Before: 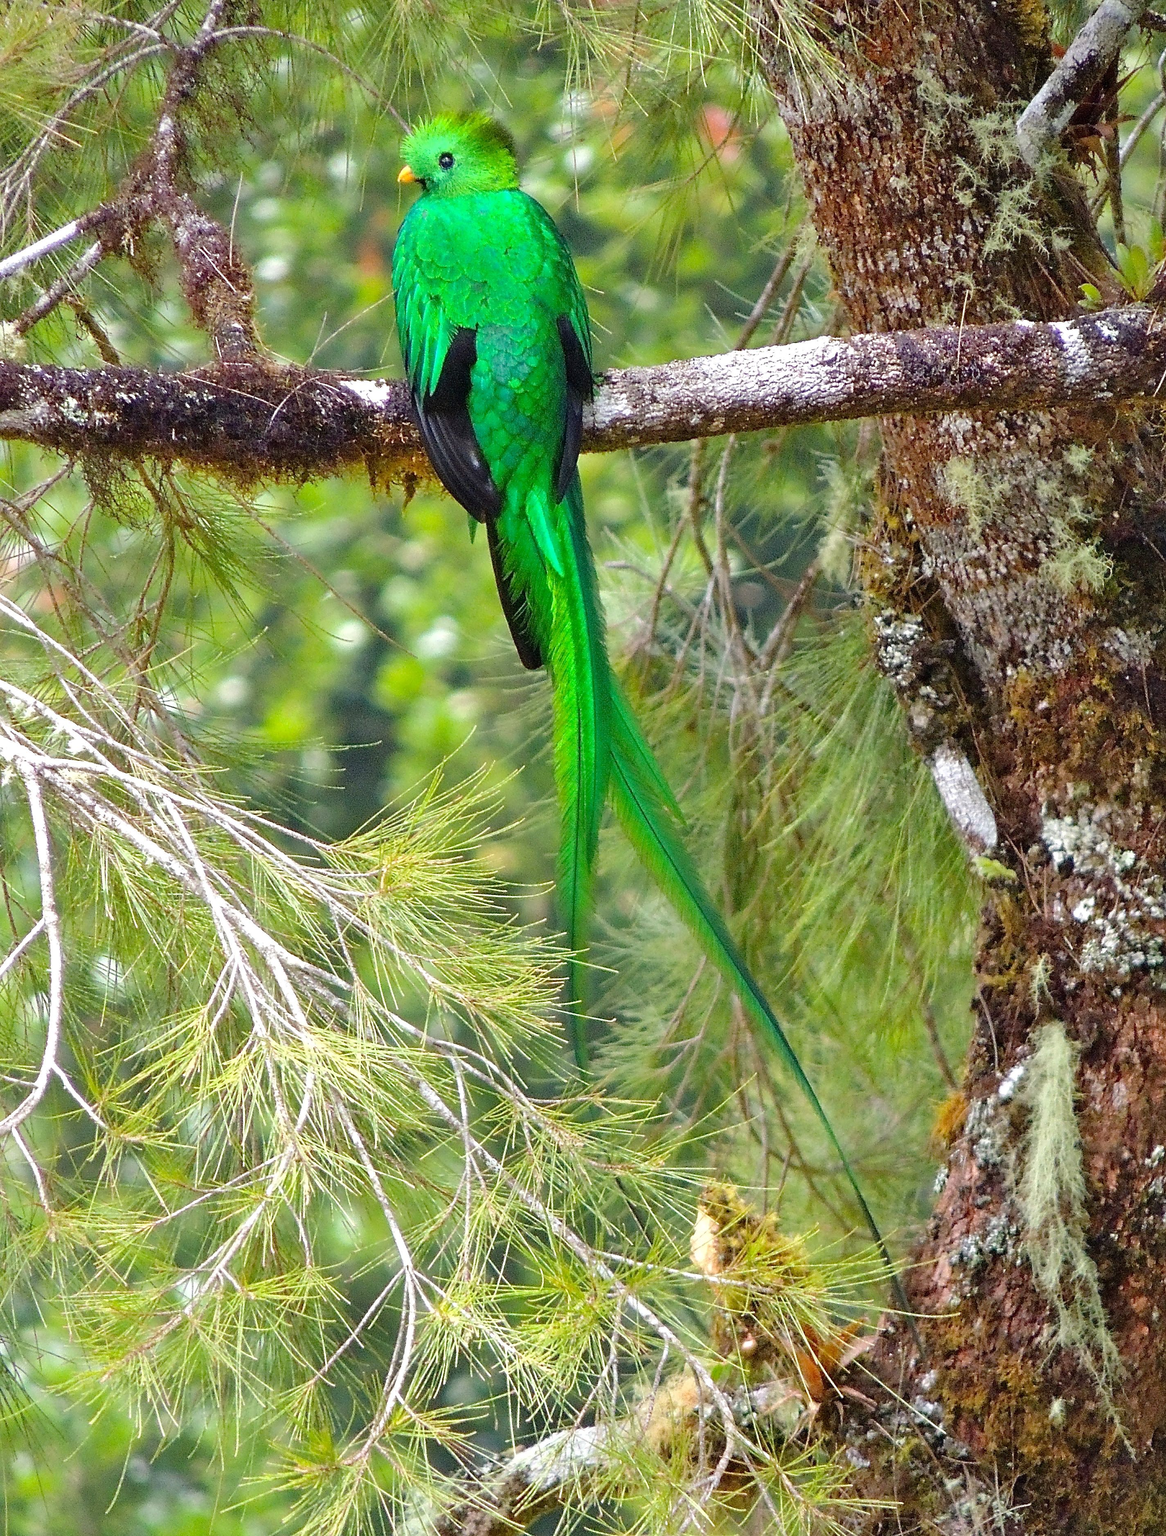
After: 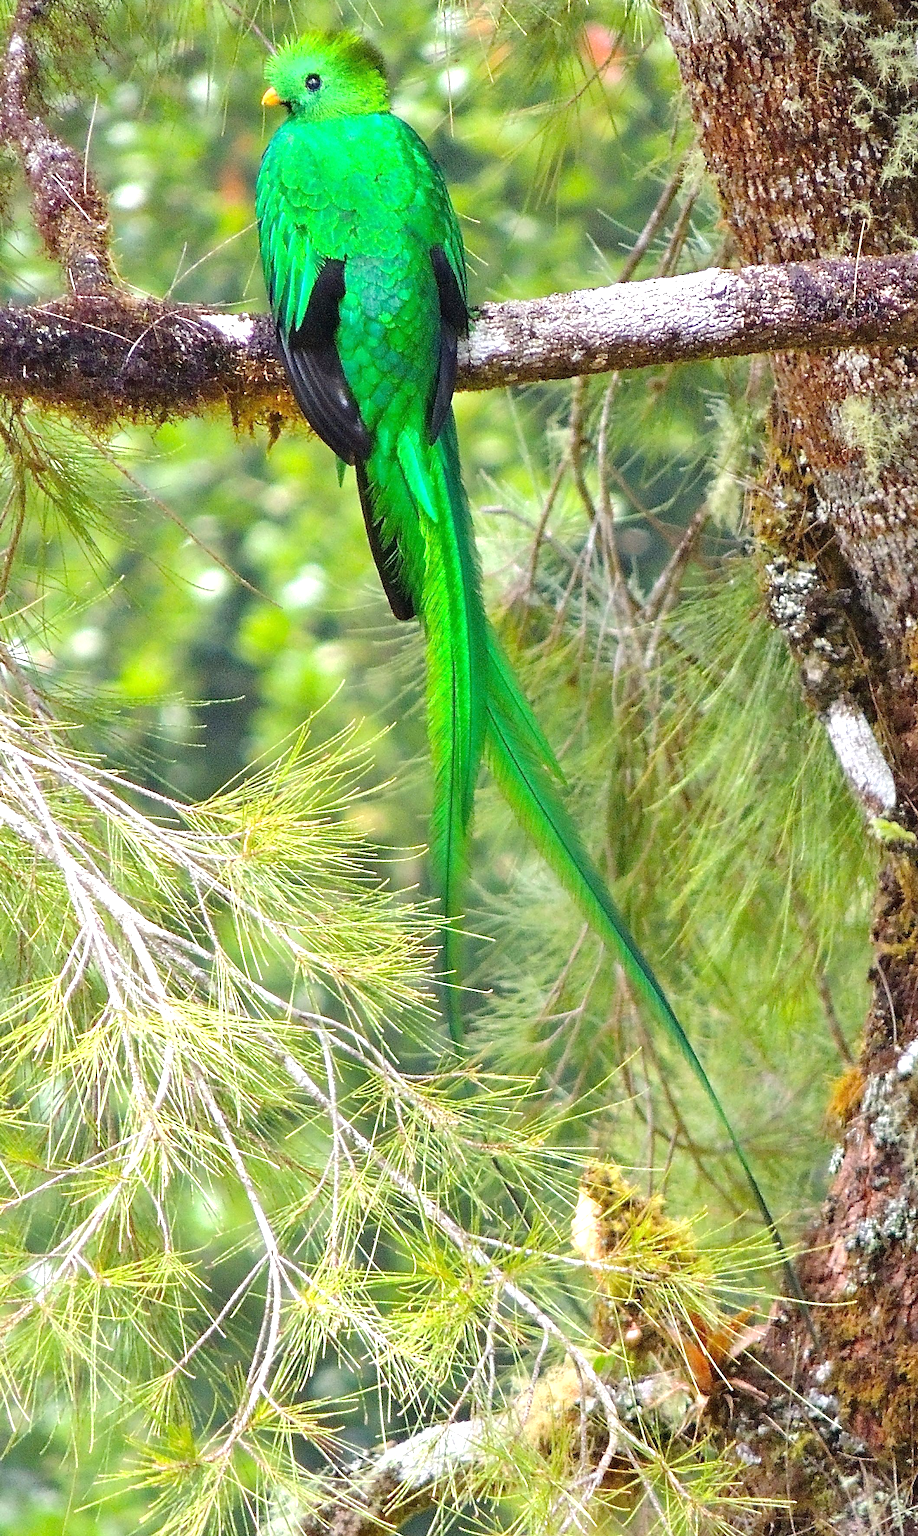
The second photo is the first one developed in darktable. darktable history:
exposure: black level correction 0, exposure 0.499 EV, compensate exposure bias true, compensate highlight preservation false
crop and rotate: left 12.94%, top 5.425%, right 12.578%
